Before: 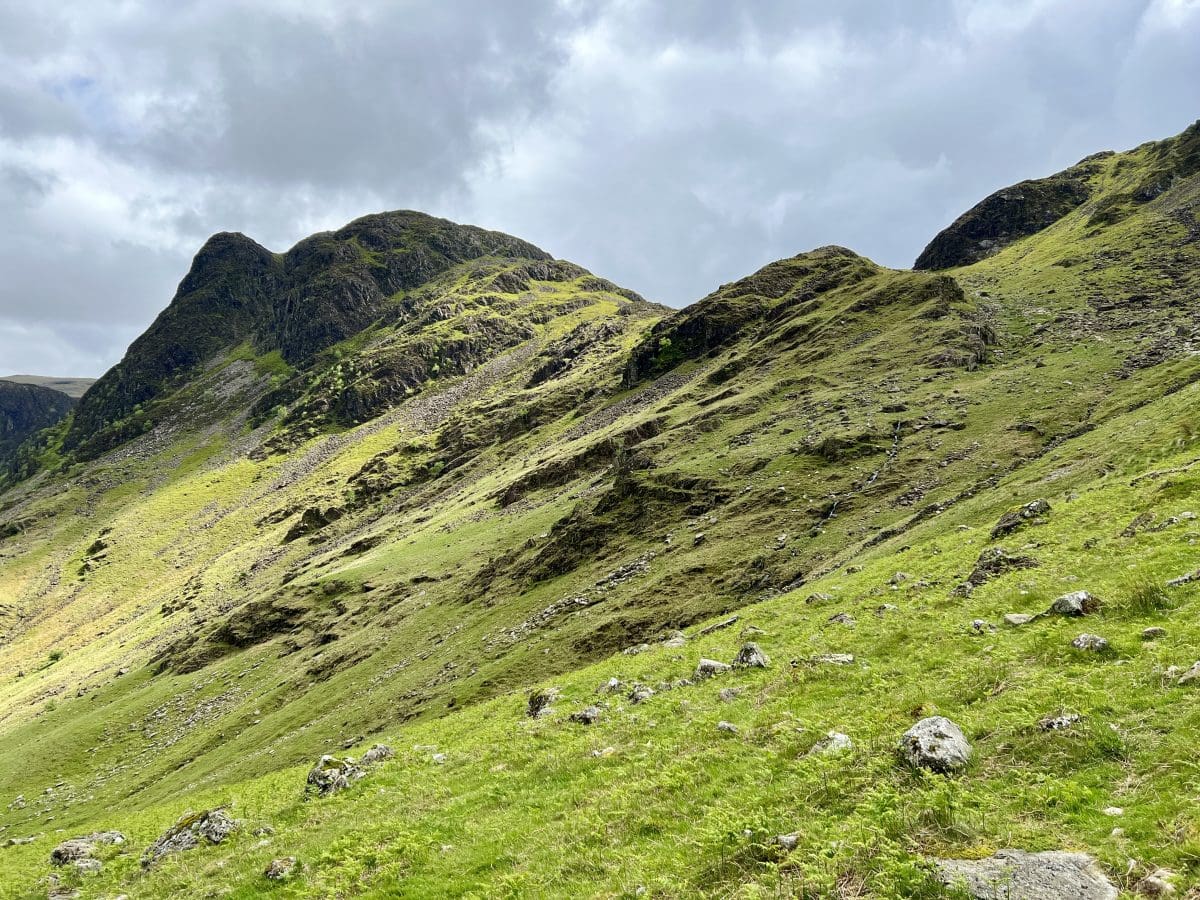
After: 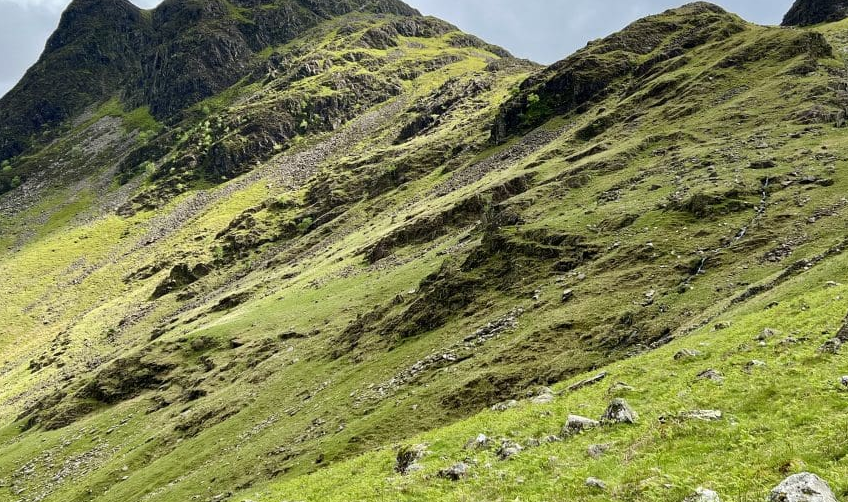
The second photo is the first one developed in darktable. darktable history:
crop: left 11.053%, top 27.176%, right 18.273%, bottom 17.002%
